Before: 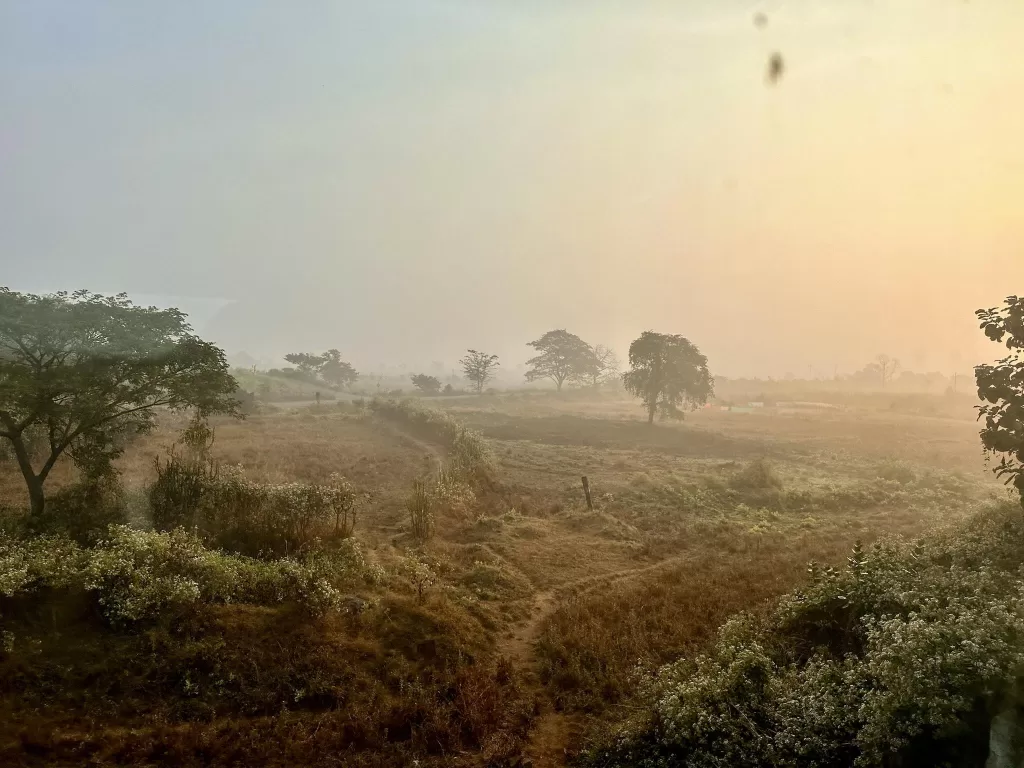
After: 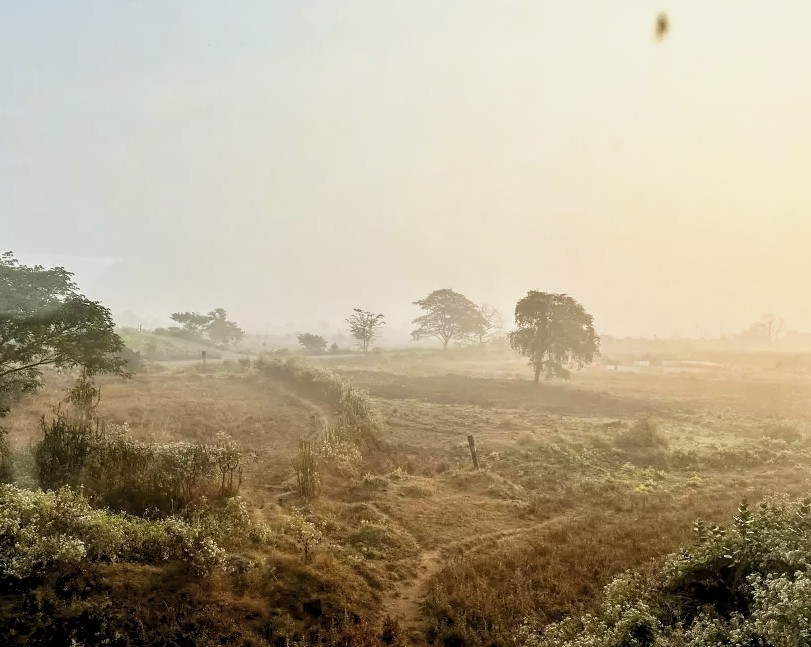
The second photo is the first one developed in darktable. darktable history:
contrast brightness saturation: saturation -0.05
crop: left 11.225%, top 5.381%, right 9.565%, bottom 10.314%
shadows and highlights: shadows 20.91, highlights -35.45, soften with gaussian
levels: levels [0.073, 0.497, 0.972]
base curve: curves: ch0 [(0, 0) (0.088, 0.125) (0.176, 0.251) (0.354, 0.501) (0.613, 0.749) (1, 0.877)], preserve colors none
exposure: exposure 0 EV, compensate highlight preservation false
